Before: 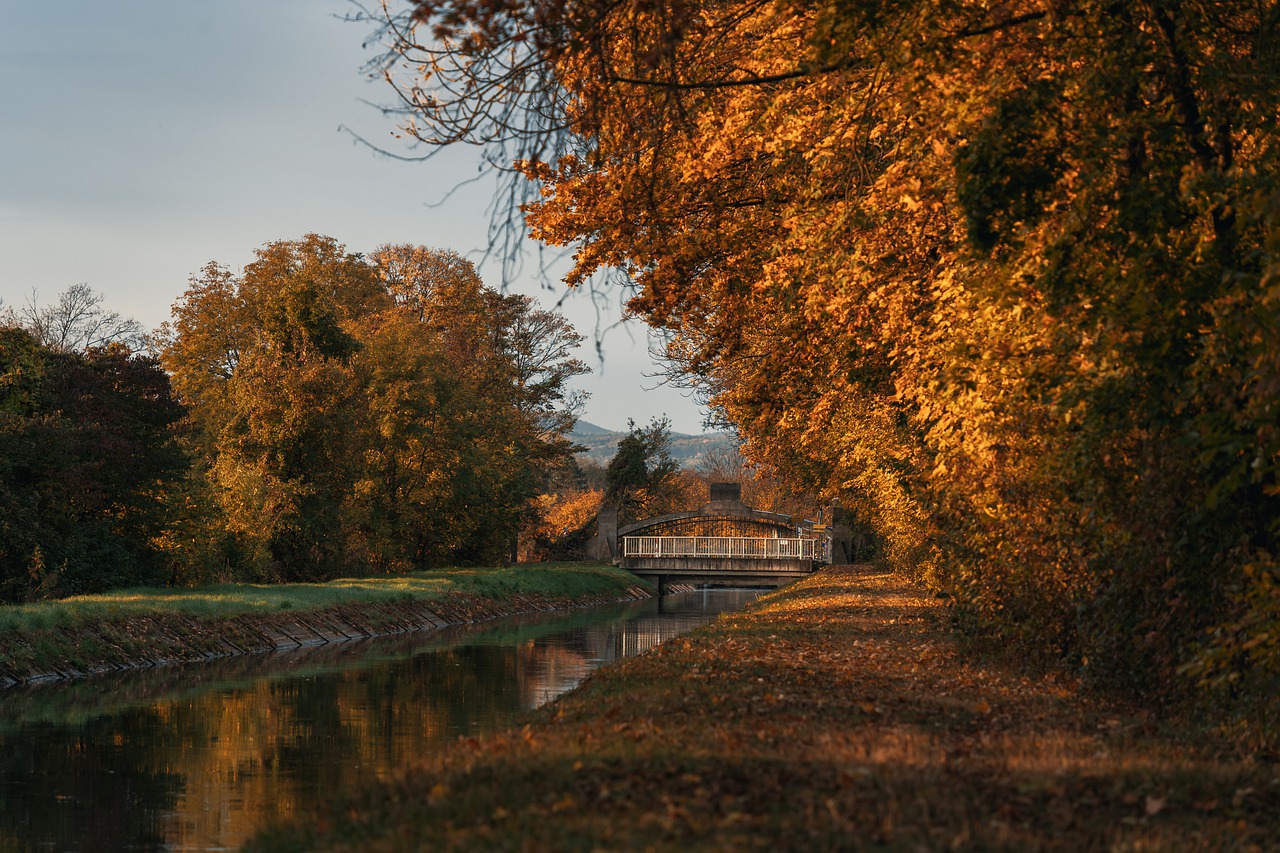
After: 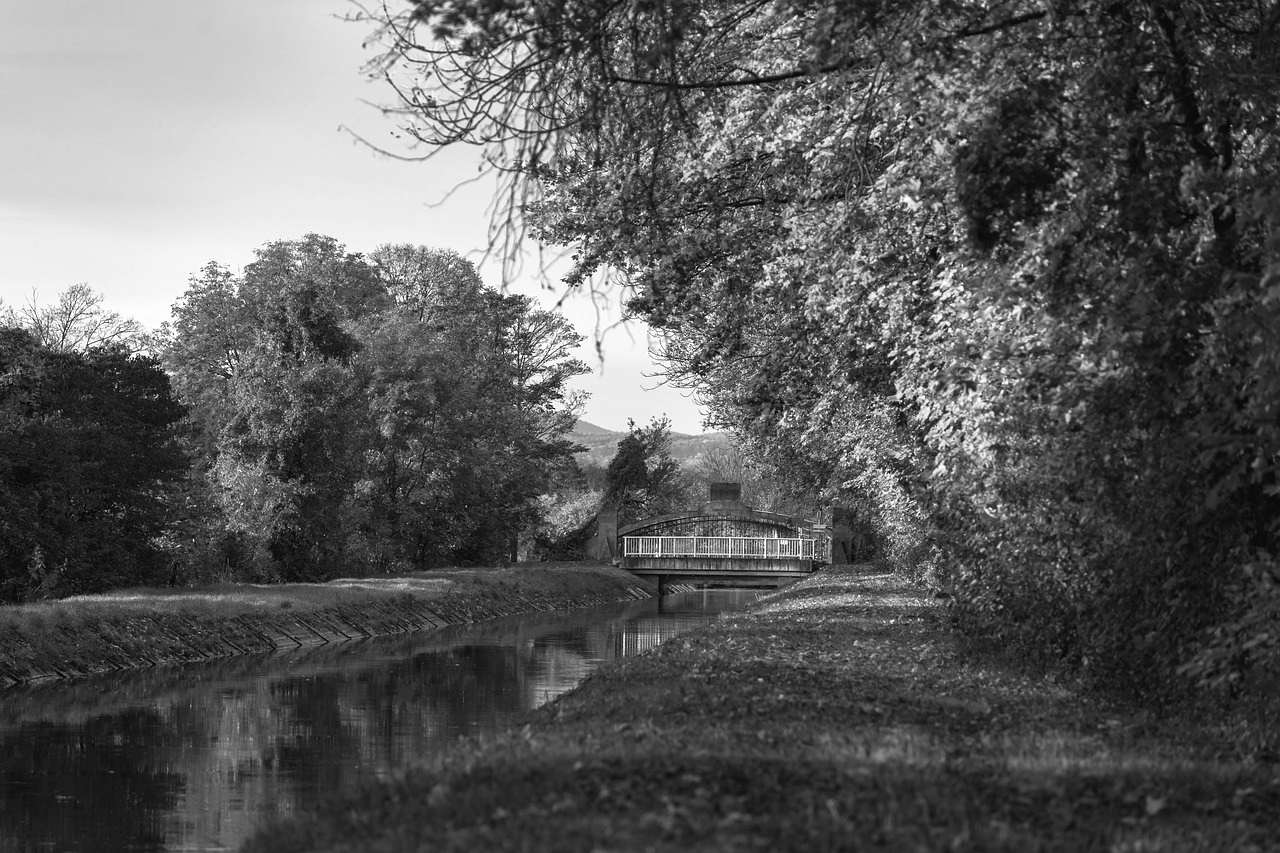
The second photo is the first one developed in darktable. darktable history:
monochrome: on, module defaults
rgb levels: preserve colors max RGB
exposure: exposure 0.669 EV, compensate highlight preservation false
